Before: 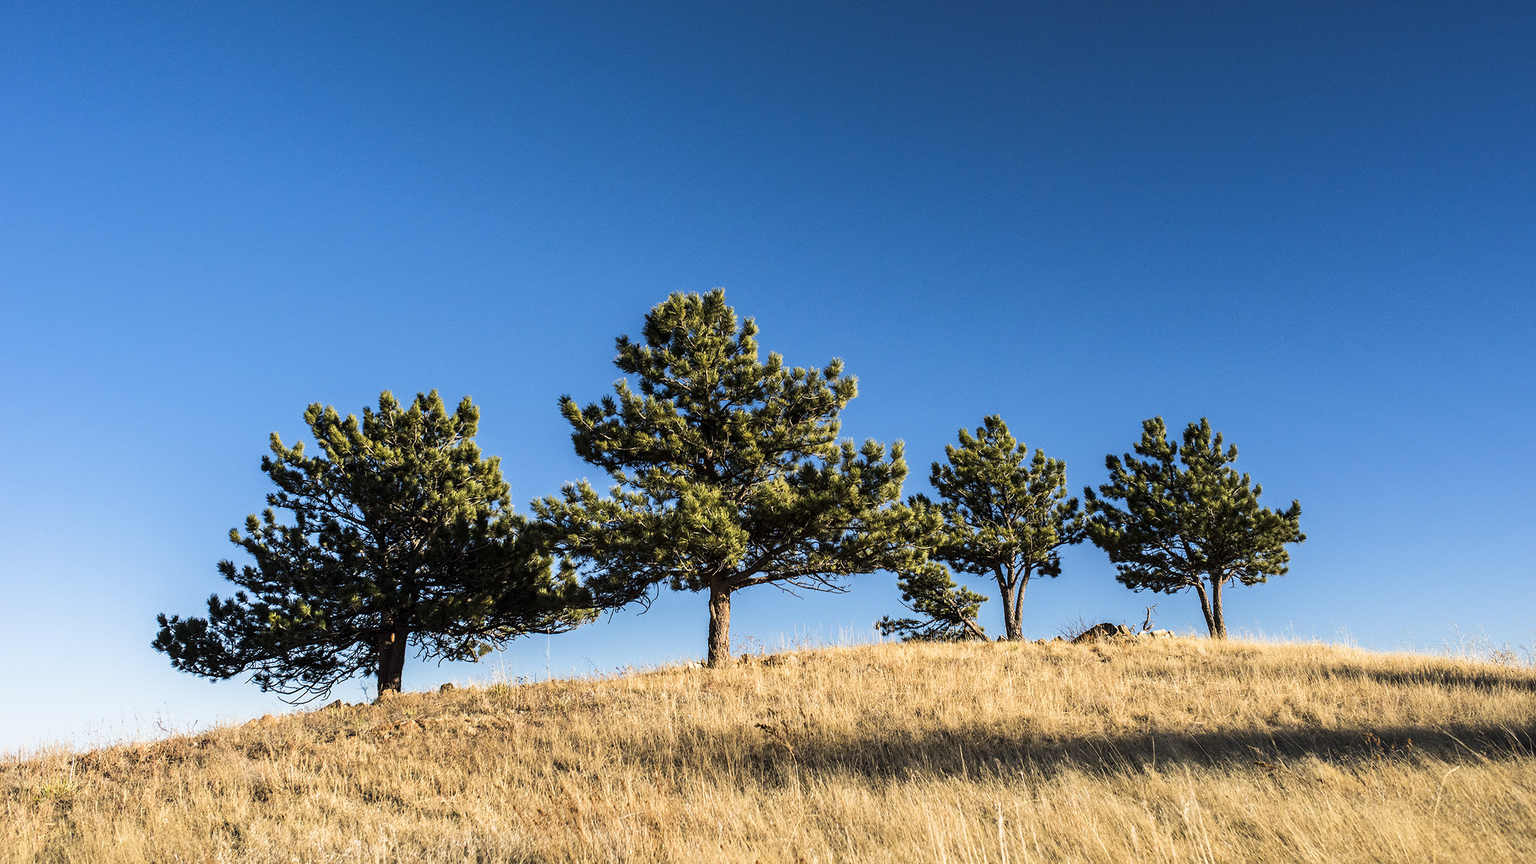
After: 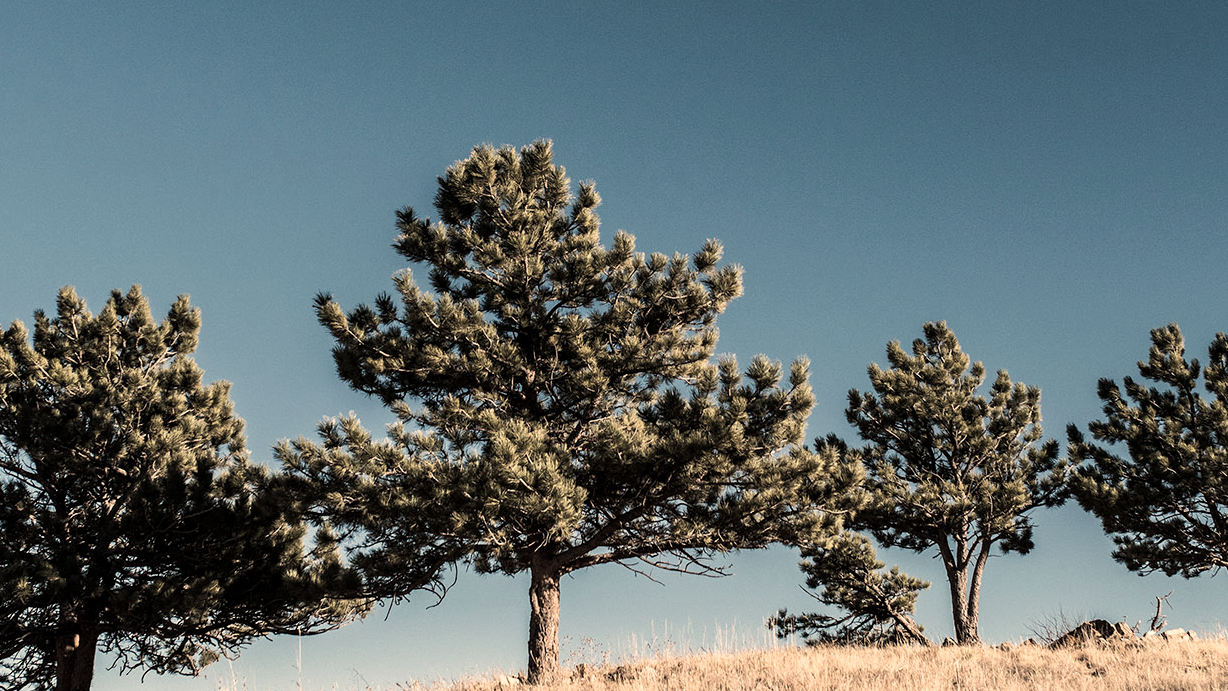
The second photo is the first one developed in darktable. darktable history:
color zones: curves: ch0 [(0, 0.6) (0.129, 0.508) (0.193, 0.483) (0.429, 0.5) (0.571, 0.5) (0.714, 0.5) (0.857, 0.5) (1, 0.6)]; ch1 [(0, 0.481) (0.112, 0.245) (0.213, 0.223) (0.429, 0.233) (0.571, 0.231) (0.683, 0.242) (0.857, 0.296) (1, 0.481)]
white balance: red 1.138, green 0.996, blue 0.812
crop and rotate: left 22.13%, top 22.054%, right 22.026%, bottom 22.102%
